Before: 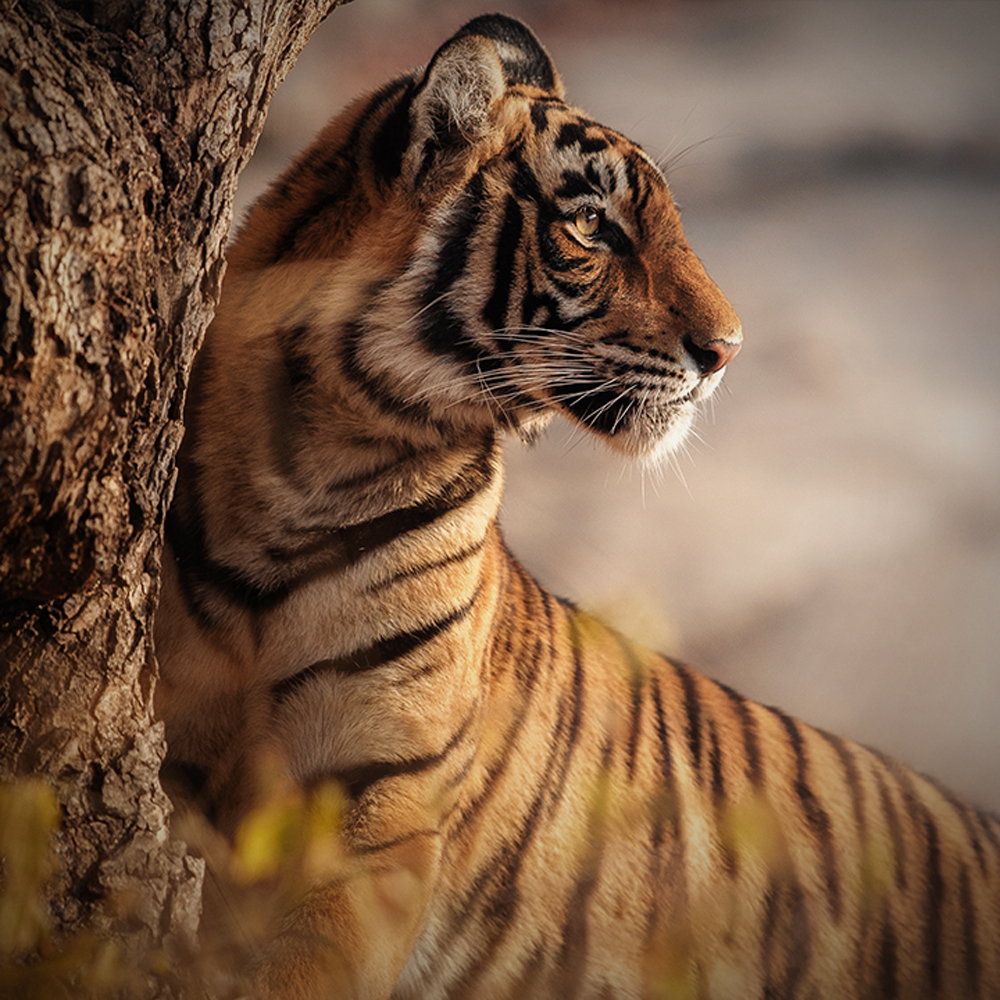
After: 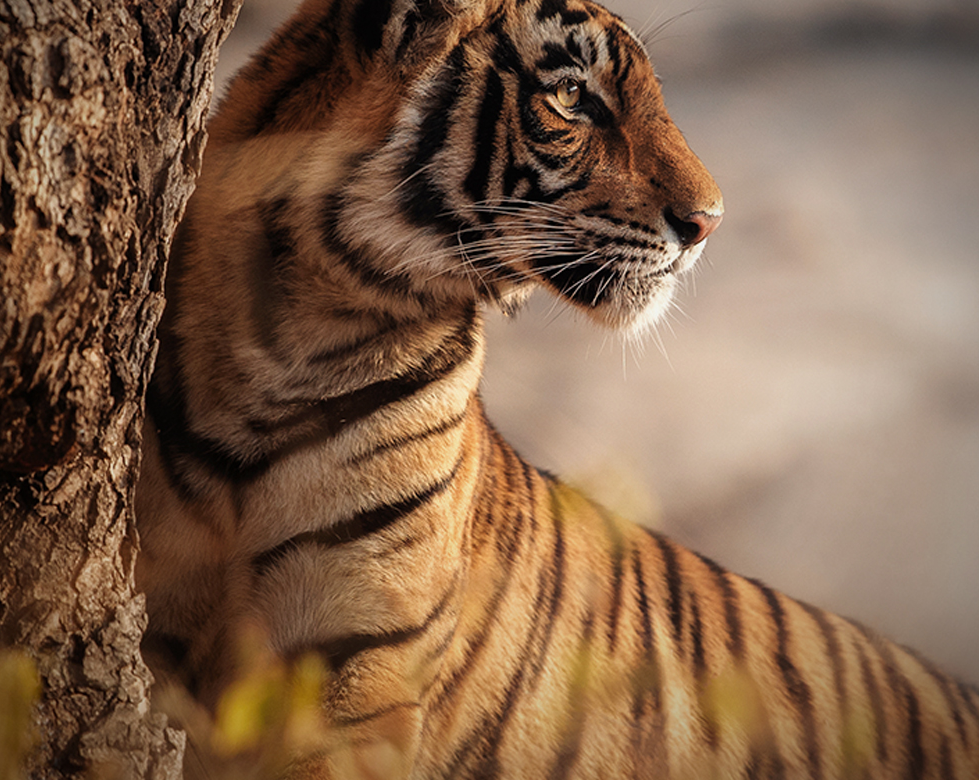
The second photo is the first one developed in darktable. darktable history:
crop and rotate: left 1.912%, top 12.884%, right 0.14%, bottom 9.022%
